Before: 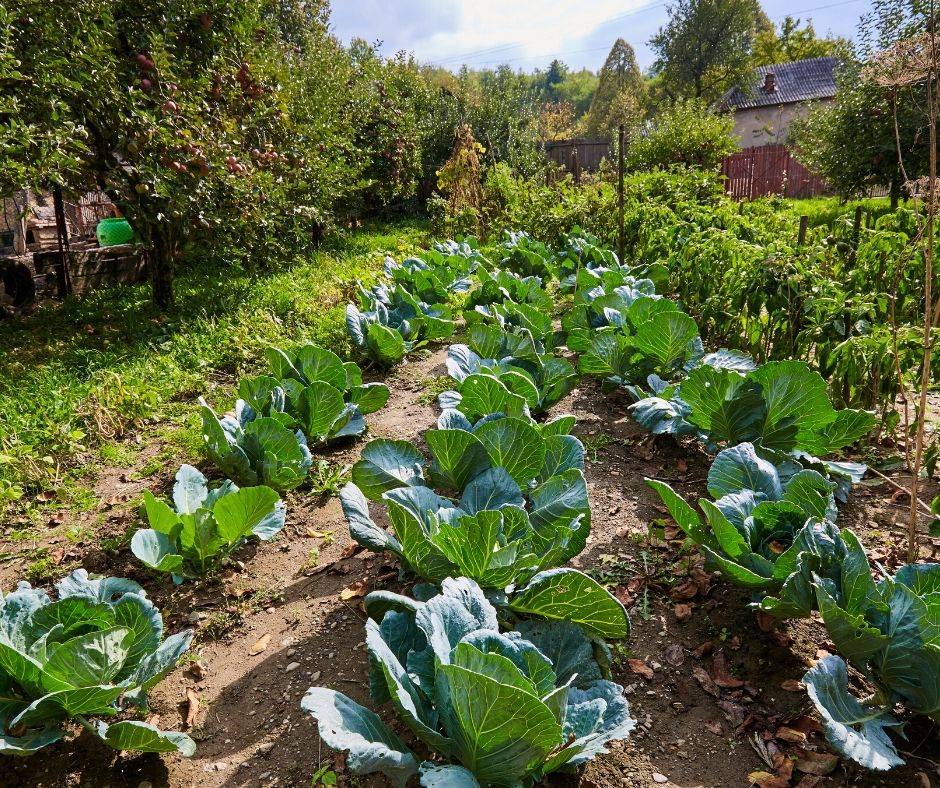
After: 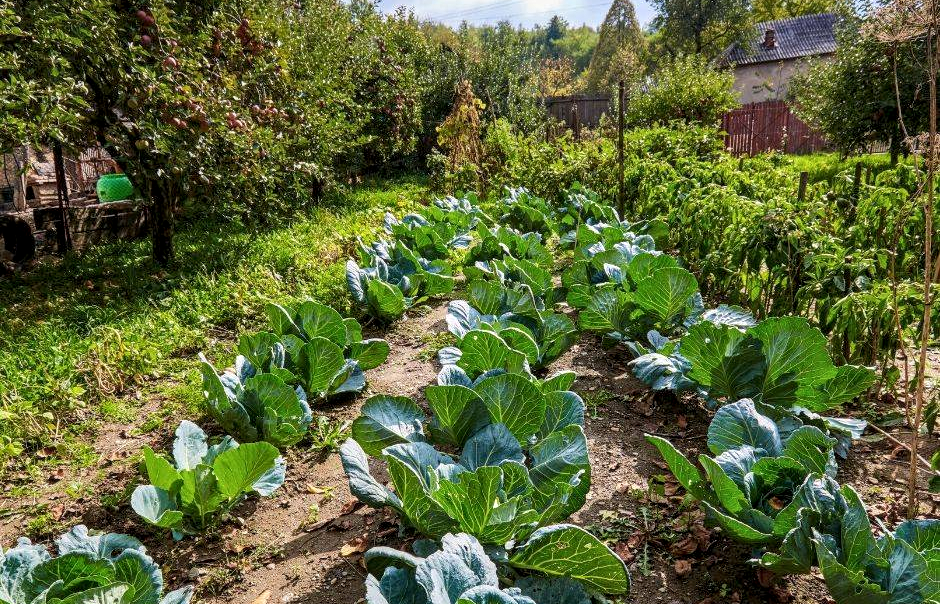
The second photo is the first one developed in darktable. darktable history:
crop: top 5.667%, bottom 17.637%
local contrast: detail 130%
